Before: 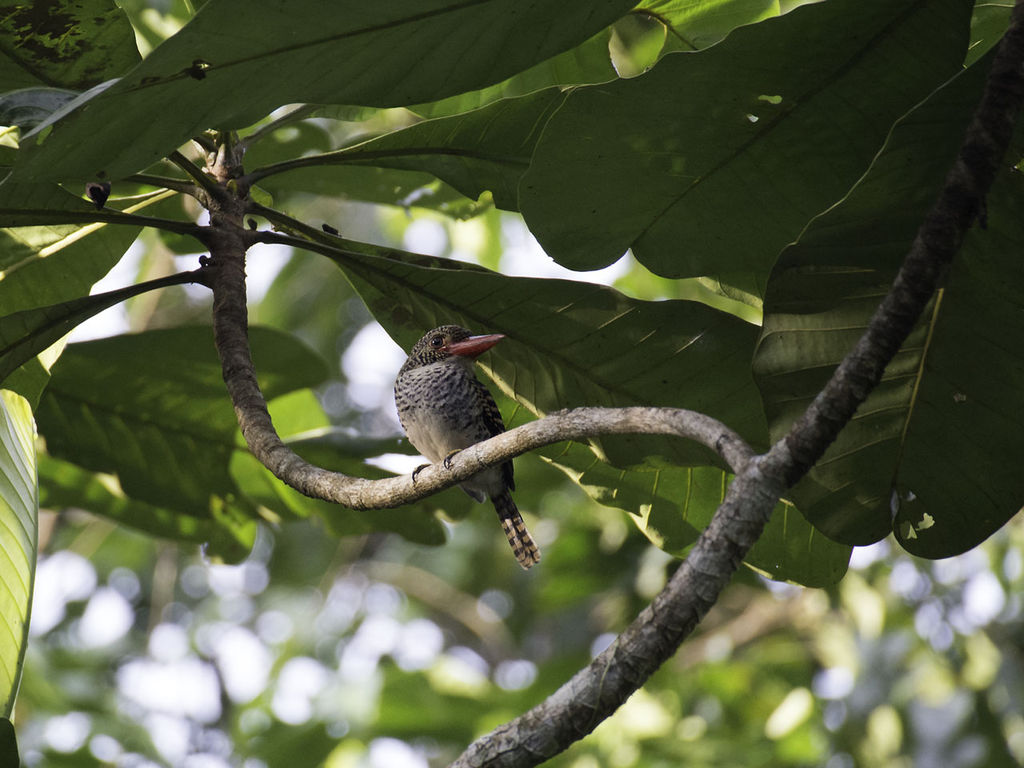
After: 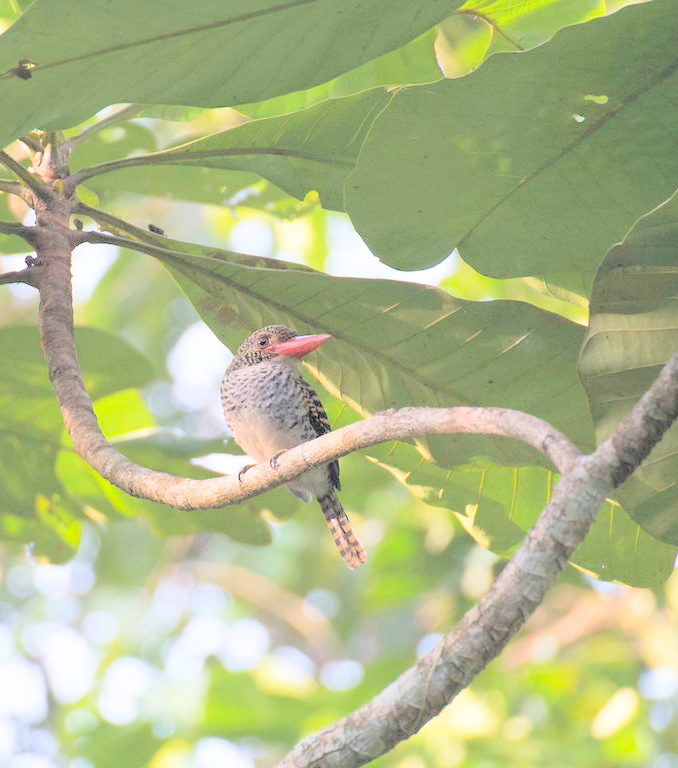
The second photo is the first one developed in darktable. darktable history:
contrast brightness saturation: brightness 0.981
crop: left 17.07%, right 16.676%
